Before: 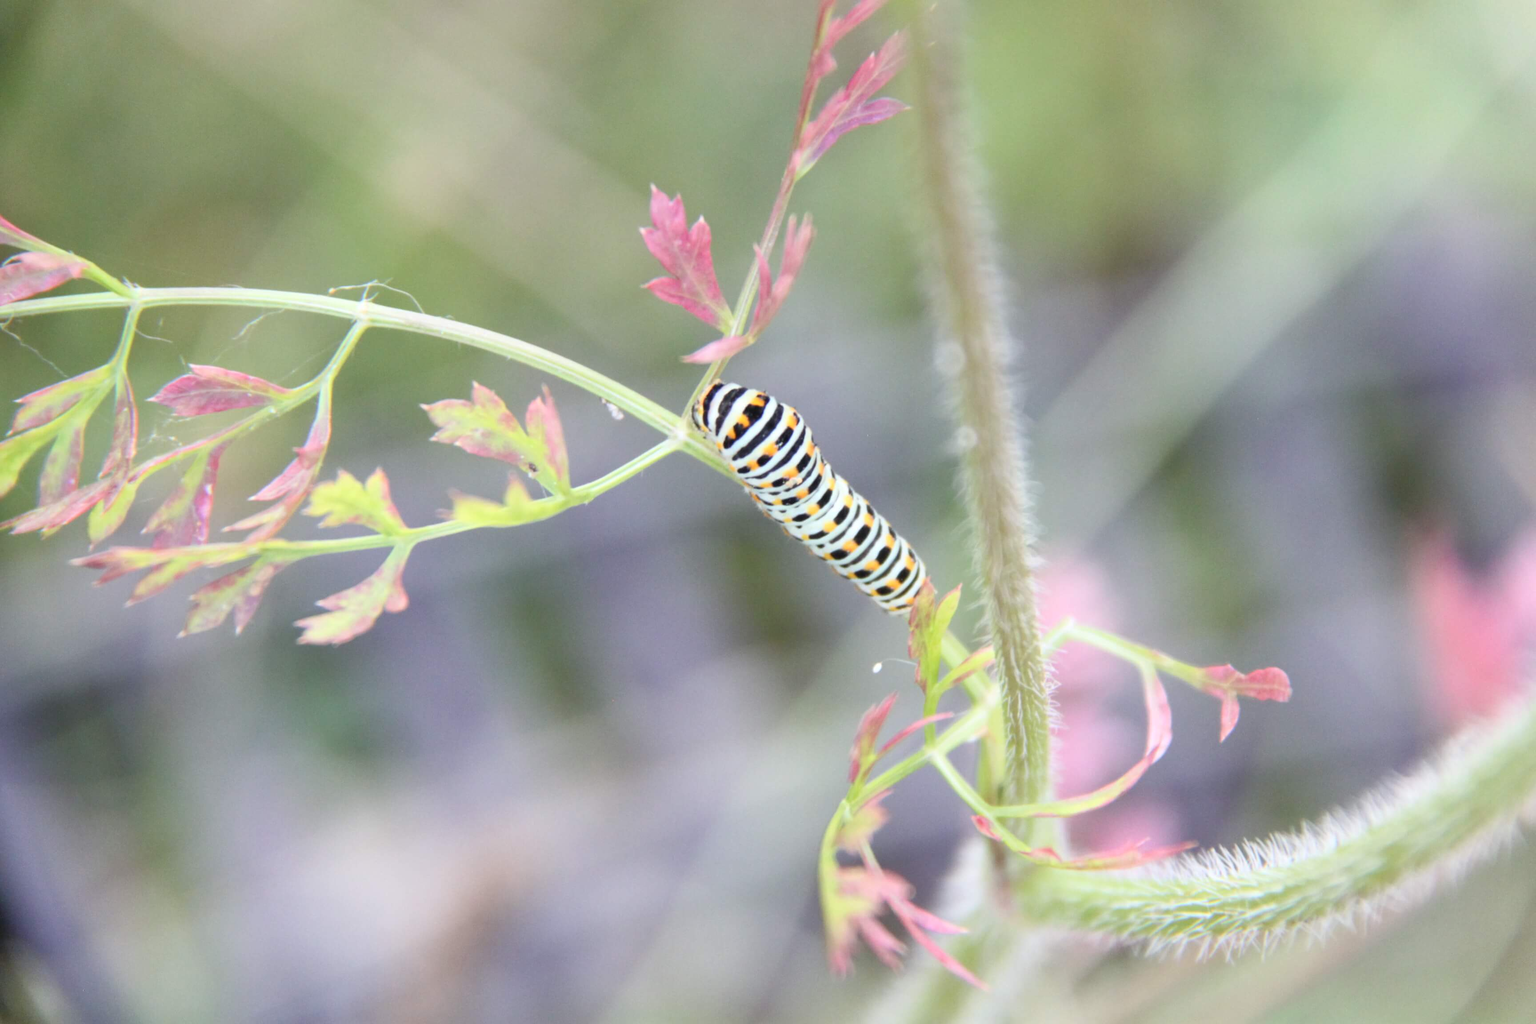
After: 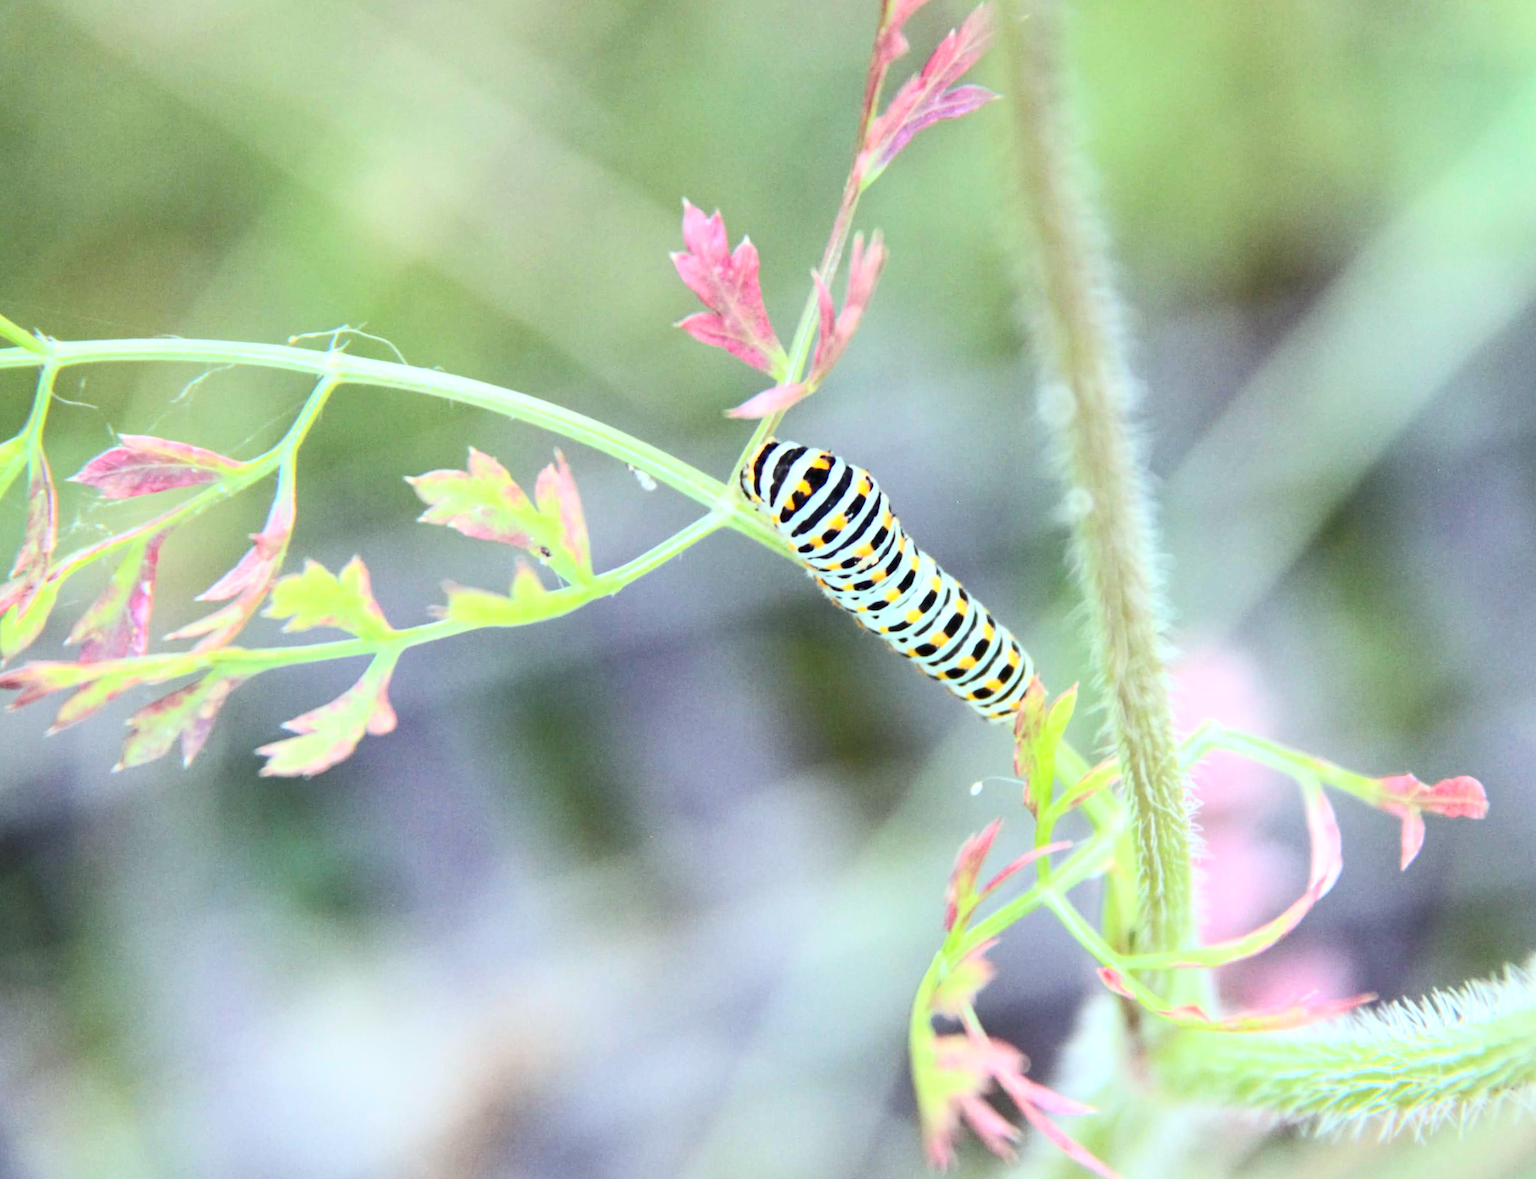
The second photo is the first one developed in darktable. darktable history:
color balance rgb: highlights gain › luminance 20.089%, highlights gain › chroma 2.651%, highlights gain › hue 172.35°, perceptual saturation grading › global saturation 10.614%
haze removal: adaptive false
crop and rotate: angle 1.37°, left 4.299%, top 0.908%, right 11.756%, bottom 2.458%
contrast brightness saturation: contrast 0.277
